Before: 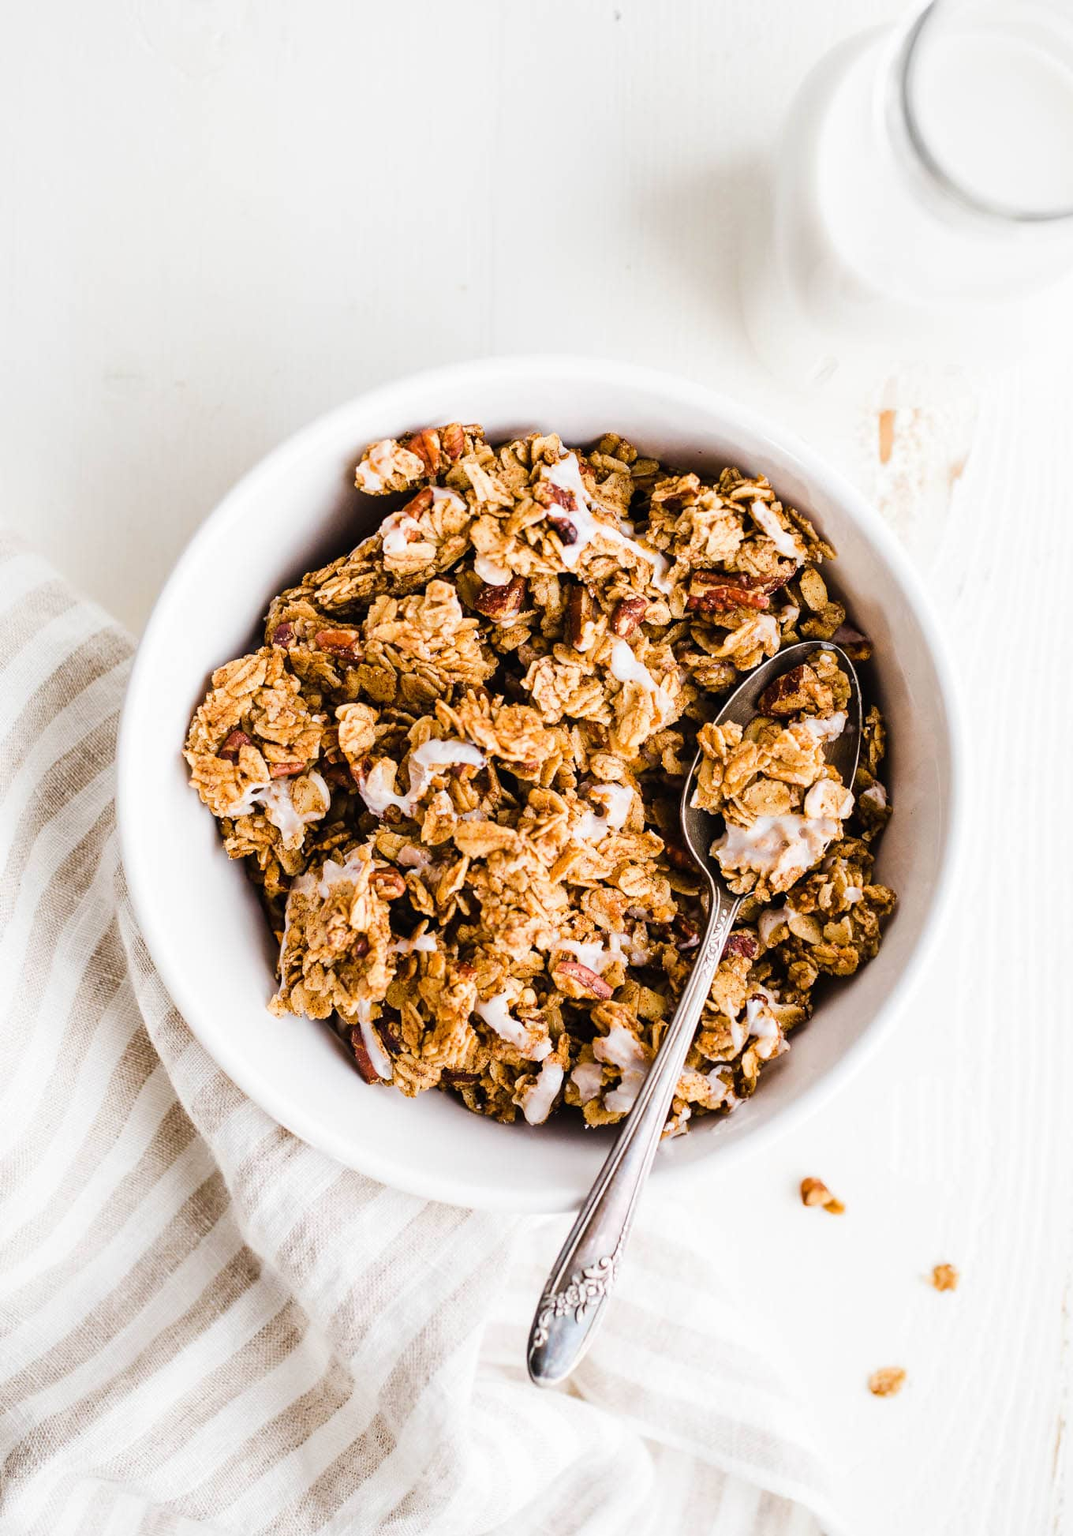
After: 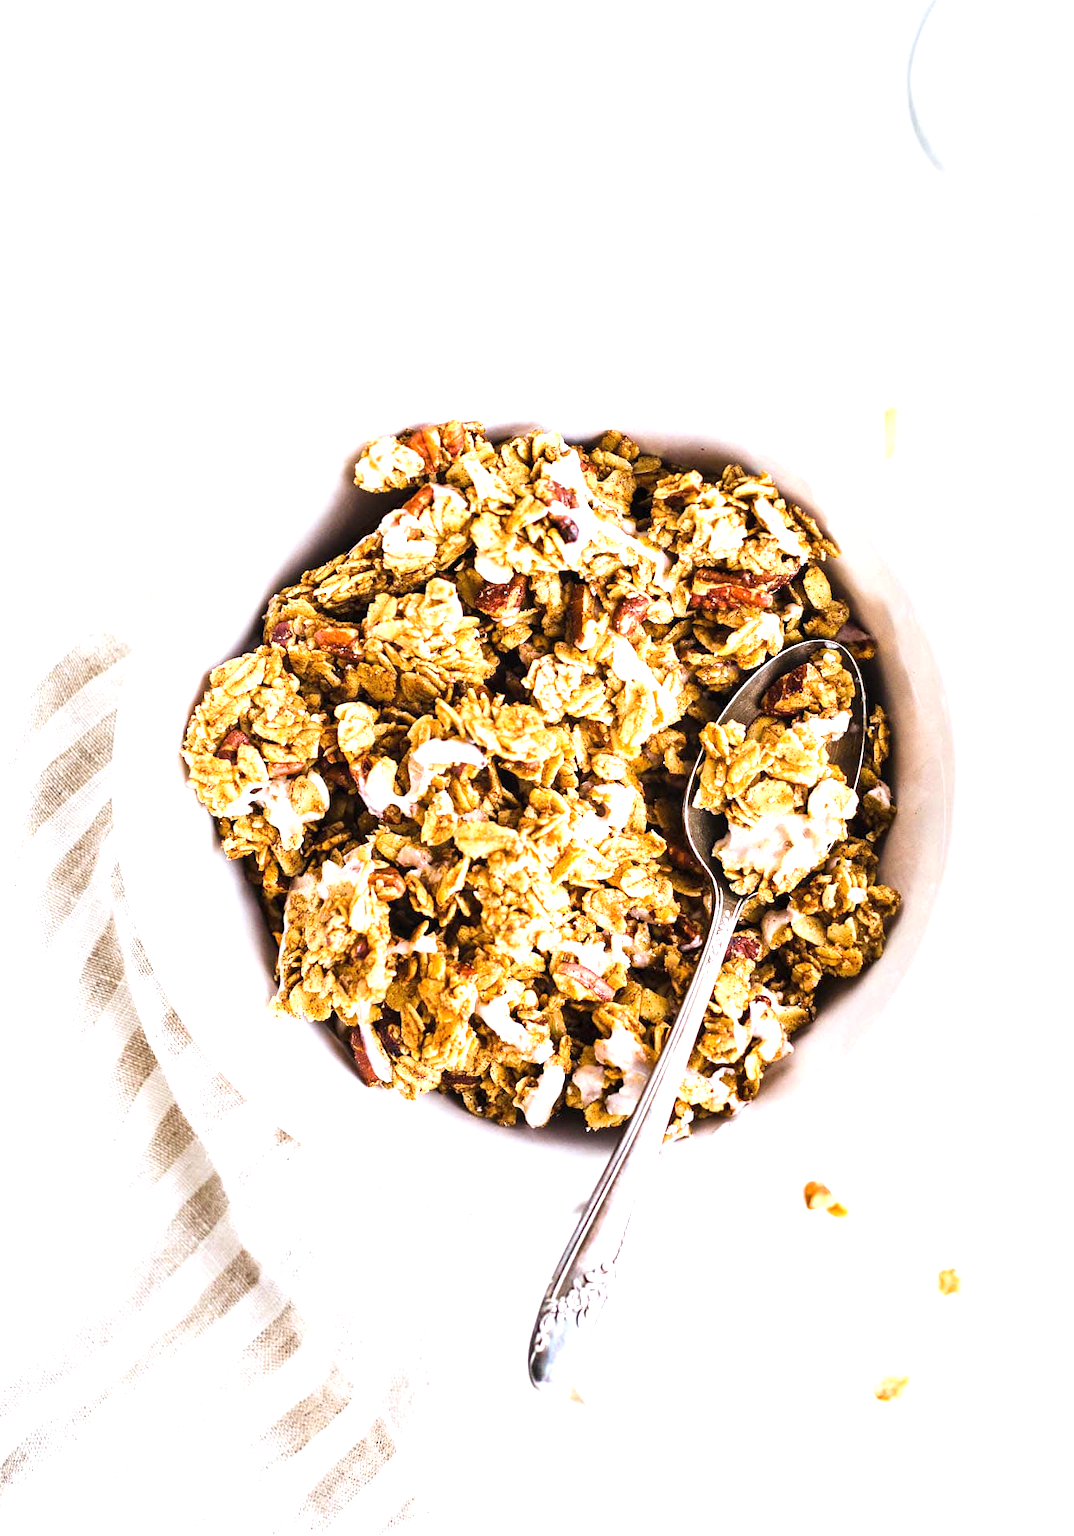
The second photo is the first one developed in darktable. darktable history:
grain: coarseness 0.09 ISO, strength 10%
white balance: red 0.974, blue 1.044
crop: left 0.434%, top 0.485%, right 0.244%, bottom 0.386%
exposure: exposure 1 EV, compensate highlight preservation false
